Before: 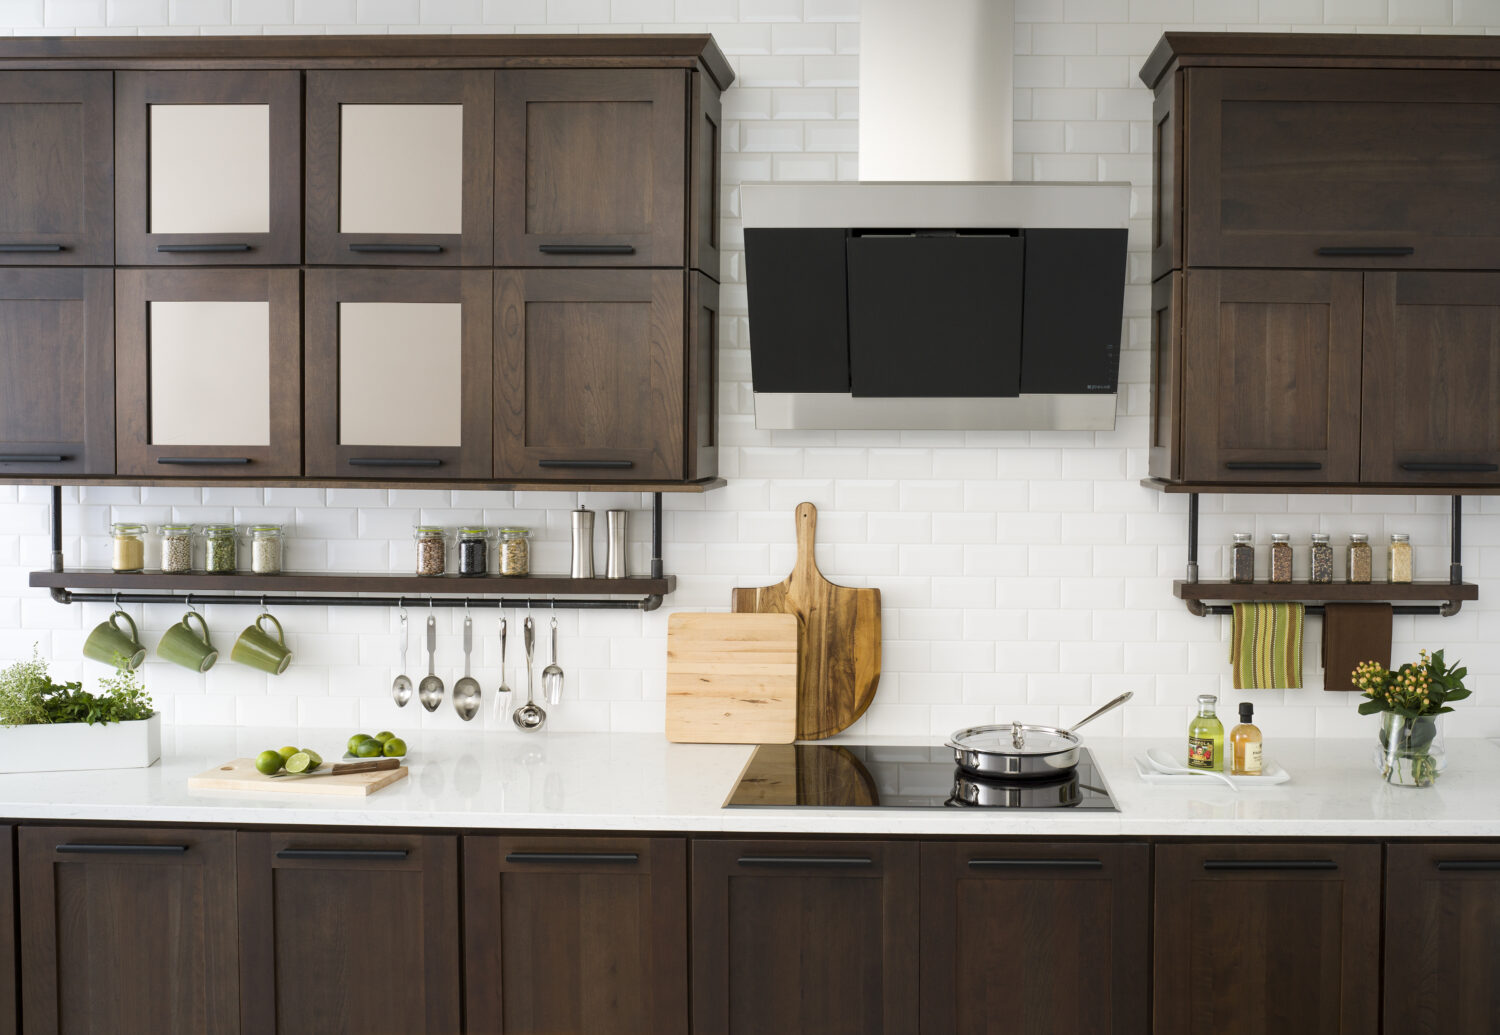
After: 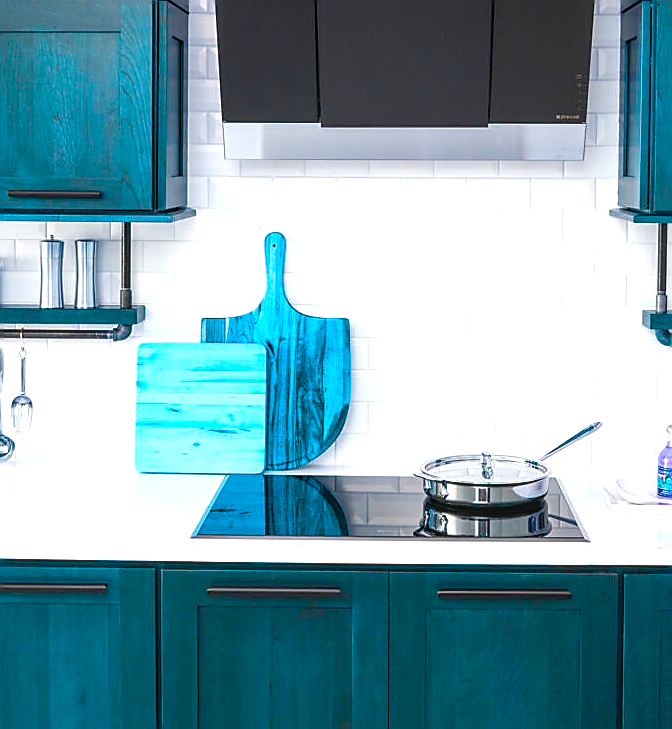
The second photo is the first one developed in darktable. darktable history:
crop: left 35.466%, top 26.114%, right 19.691%, bottom 3.421%
color zones: curves: ch0 [(0, 0.5) (0.143, 0.5) (0.286, 0.5) (0.429, 0.5) (0.62, 0.489) (0.714, 0.445) (0.844, 0.496) (1, 0.5)]; ch1 [(0, 0.5) (0.143, 0.5) (0.286, 0.5) (0.429, 0.5) (0.571, 0.5) (0.714, 0.523) (0.857, 0.5) (1, 0.5)]
sharpen: radius 1.388, amount 1.244, threshold 0.828
local contrast: on, module defaults
tone equalizer: -7 EV 0.135 EV
color balance rgb: linear chroma grading › global chroma 9.93%, perceptual saturation grading › global saturation 20%, perceptual saturation grading › highlights -25.866%, perceptual saturation grading › shadows 49.649%, hue shift 179.11°, global vibrance 49.88%, contrast 0.279%
exposure: black level correction 0, exposure 0.695 EV, compensate highlight preservation false
